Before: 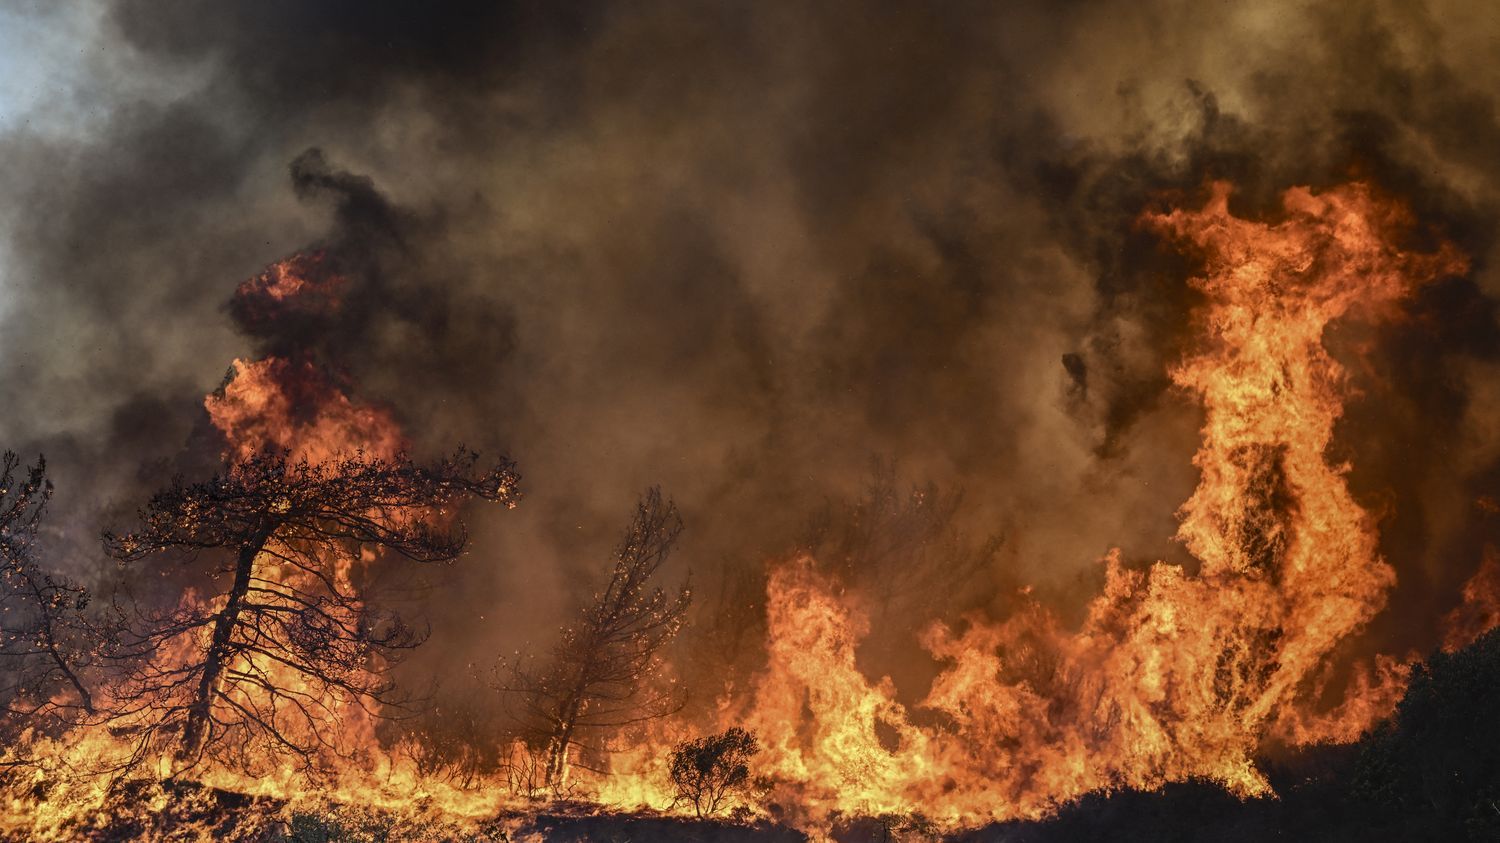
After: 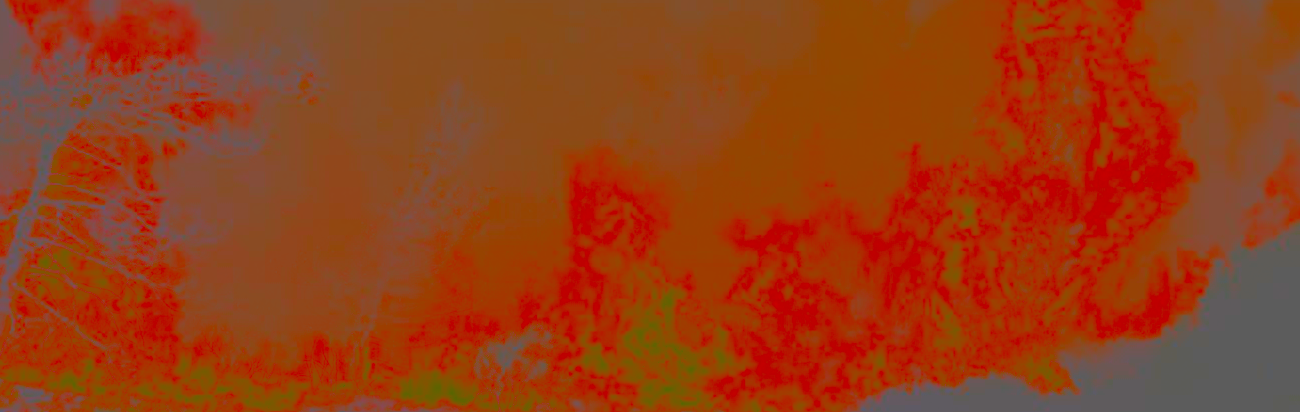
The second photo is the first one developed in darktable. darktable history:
crop and rotate: left 13.306%, top 48.129%, bottom 2.928%
contrast brightness saturation: contrast -0.99, brightness -0.17, saturation 0.75
